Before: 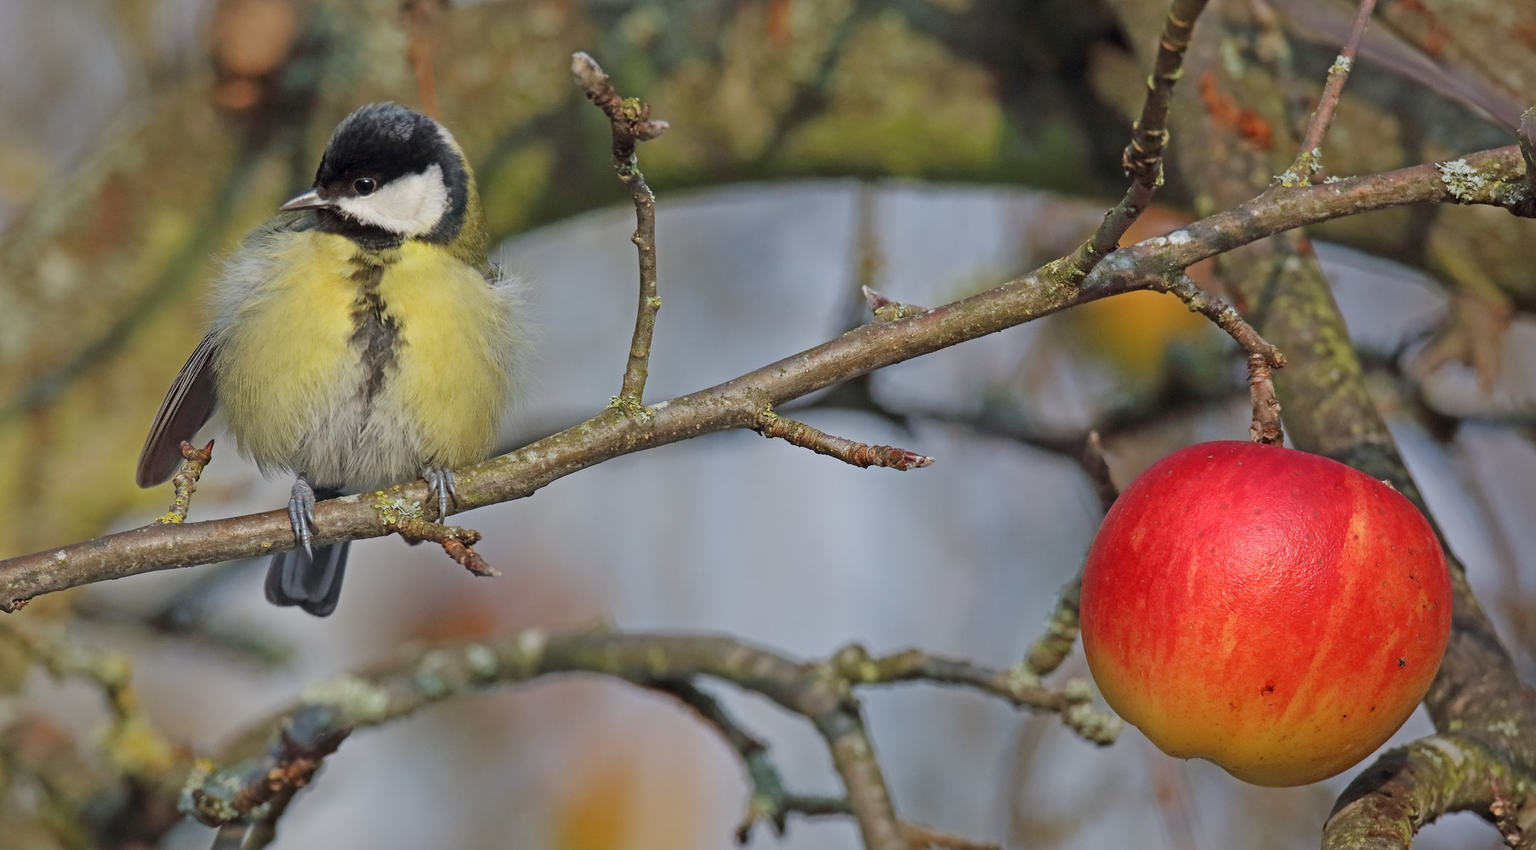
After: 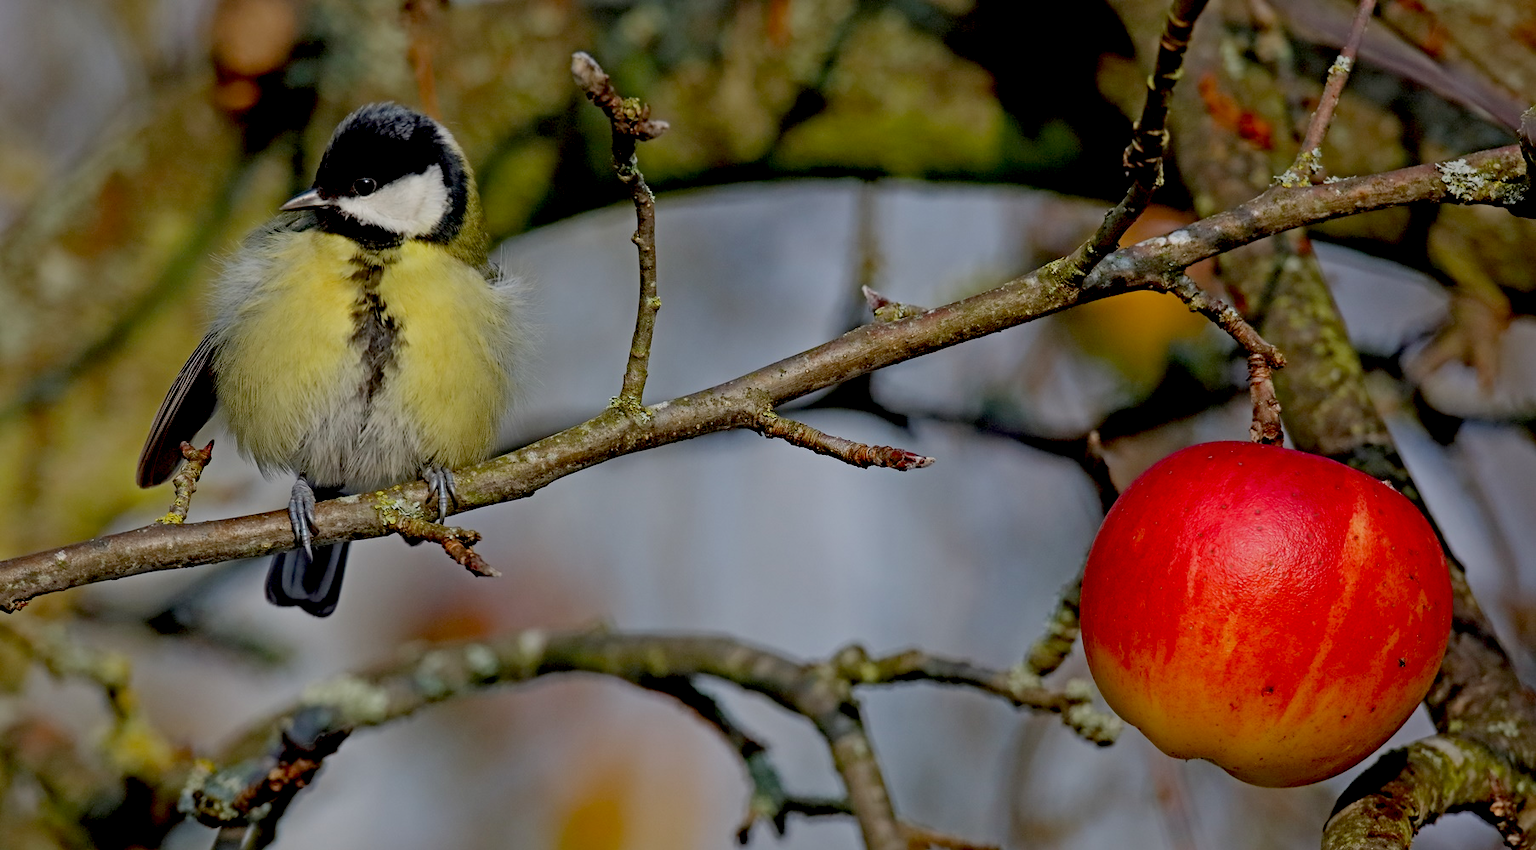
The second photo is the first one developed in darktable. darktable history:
exposure: black level correction 0.044, exposure -0.231 EV, compensate highlight preservation false
